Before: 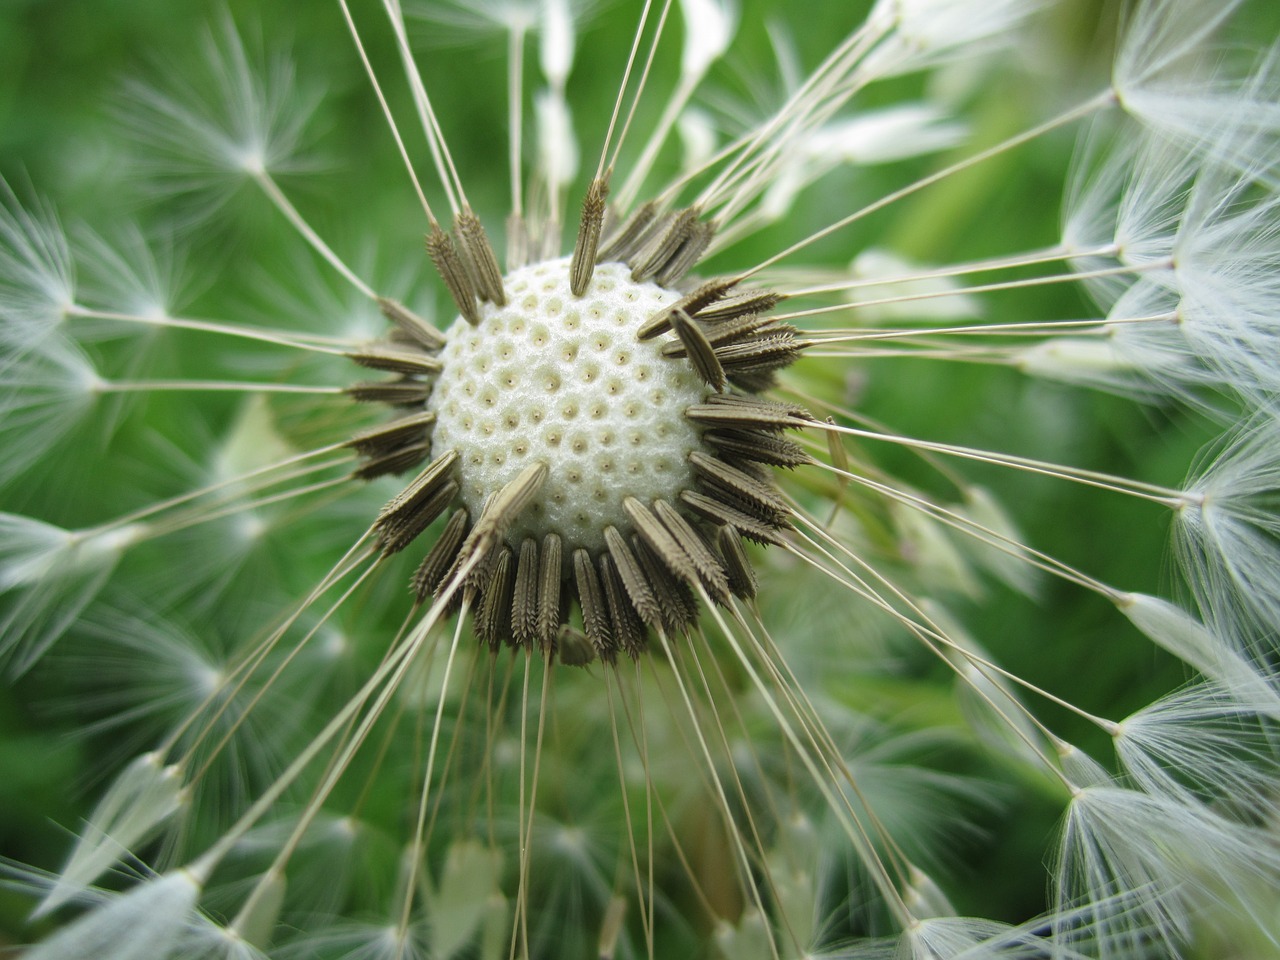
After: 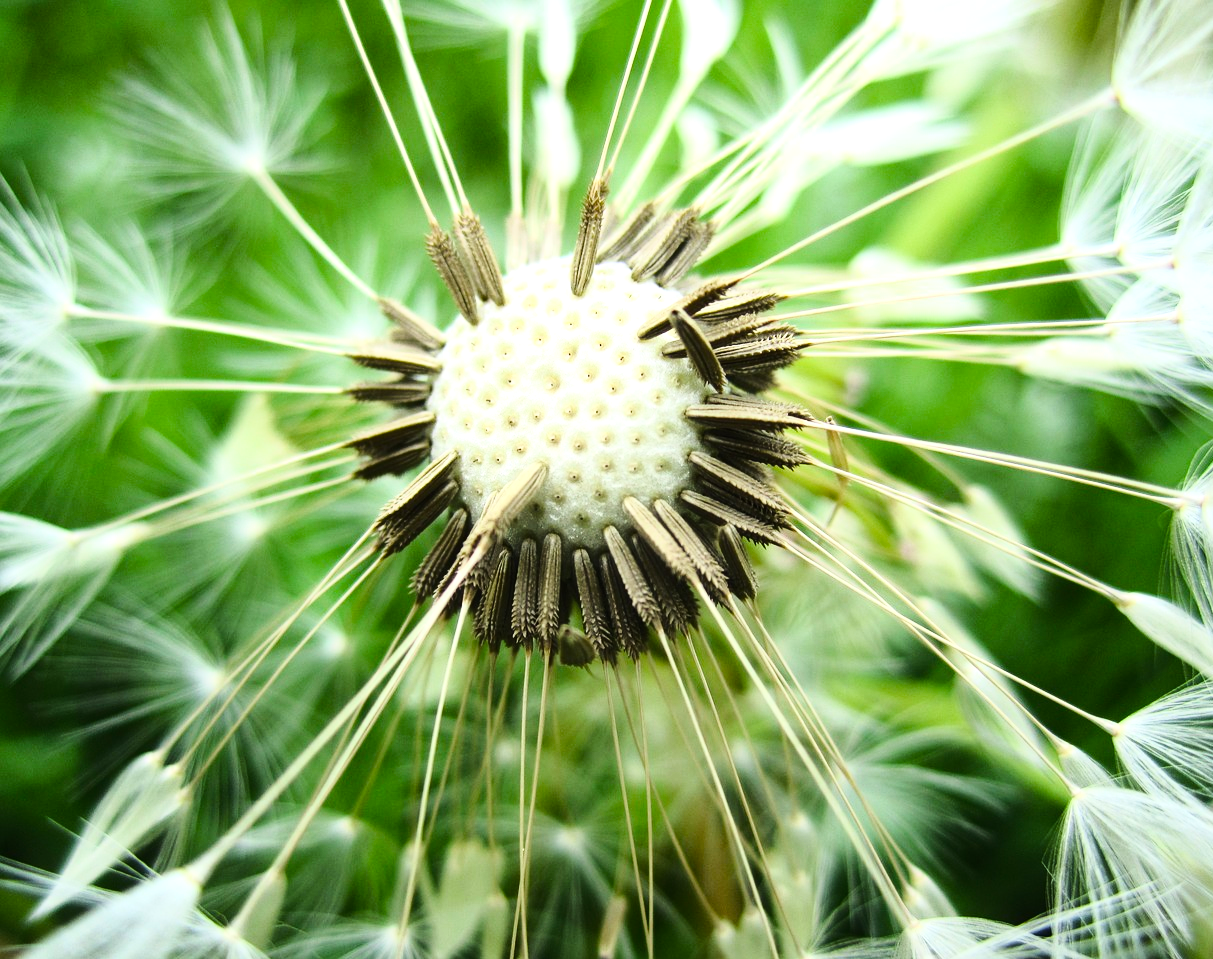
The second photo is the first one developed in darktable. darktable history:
crop and rotate: right 5.167%
color balance rgb: perceptual saturation grading › global saturation 20%, perceptual saturation grading › highlights -25%, perceptual saturation grading › shadows 25%
base curve: curves: ch0 [(0, 0) (0.028, 0.03) (0.121, 0.232) (0.46, 0.748) (0.859, 0.968) (1, 1)]
tone equalizer: -8 EV -0.75 EV, -7 EV -0.7 EV, -6 EV -0.6 EV, -5 EV -0.4 EV, -3 EV 0.4 EV, -2 EV 0.6 EV, -1 EV 0.7 EV, +0 EV 0.75 EV, edges refinement/feathering 500, mask exposure compensation -1.57 EV, preserve details no
